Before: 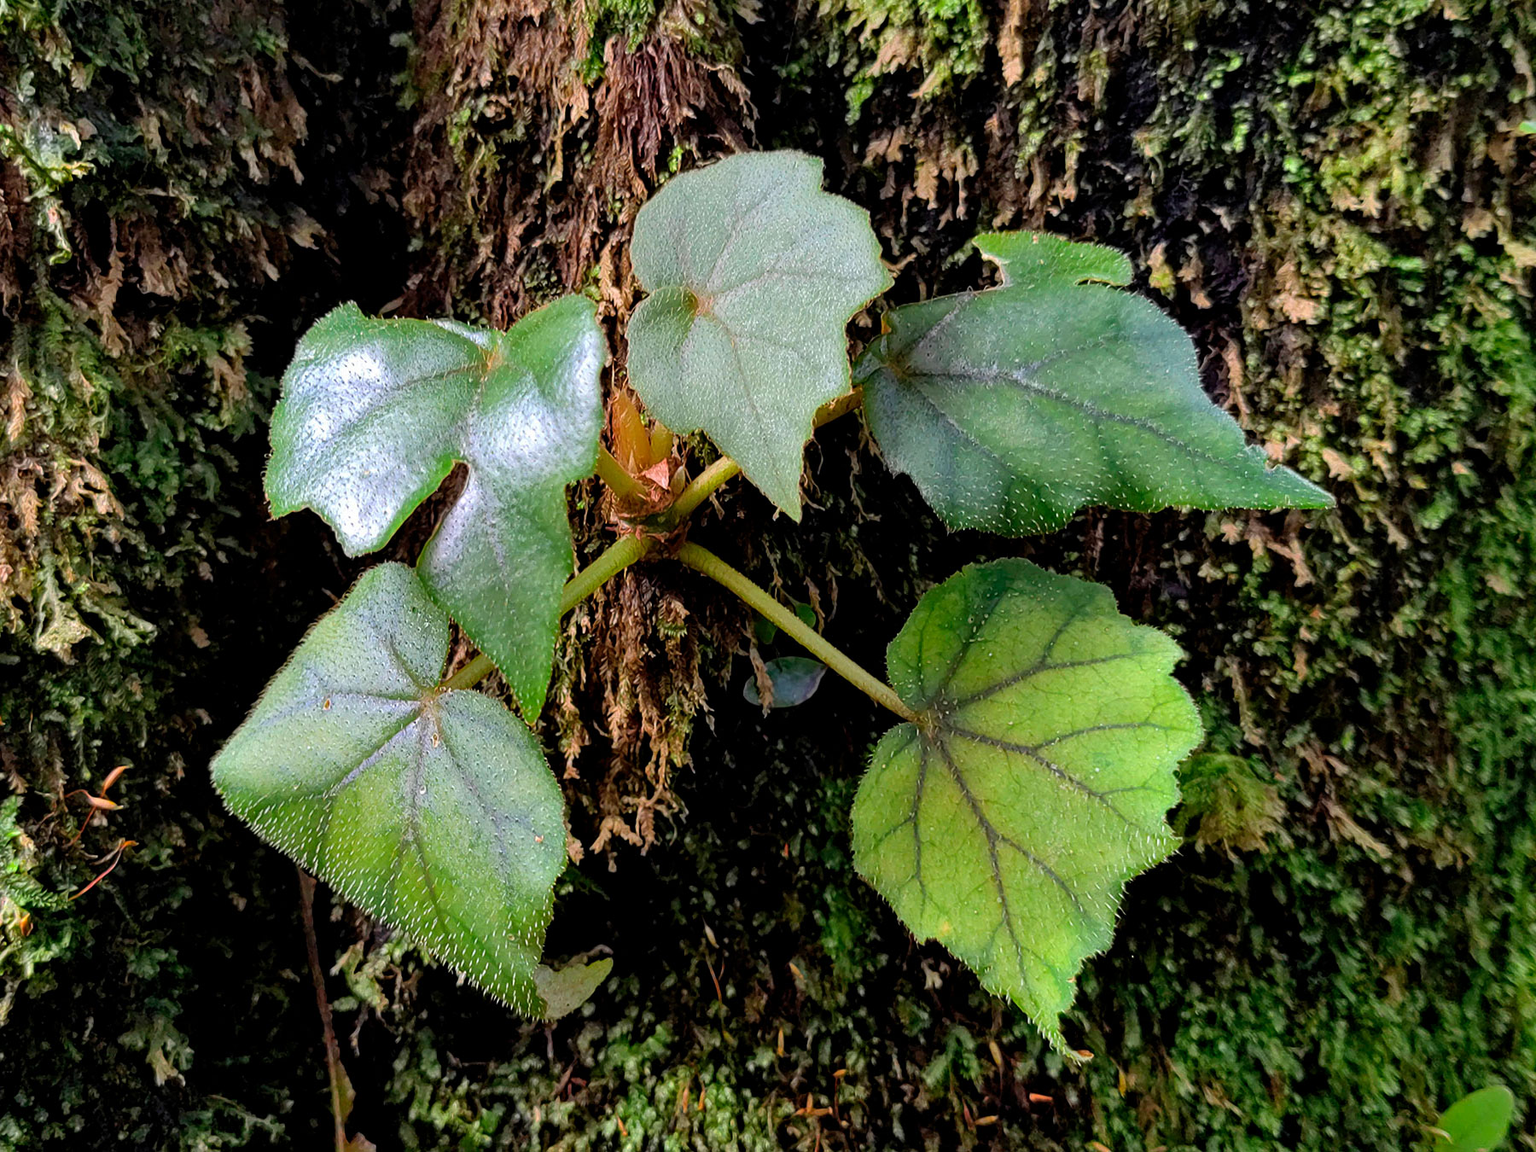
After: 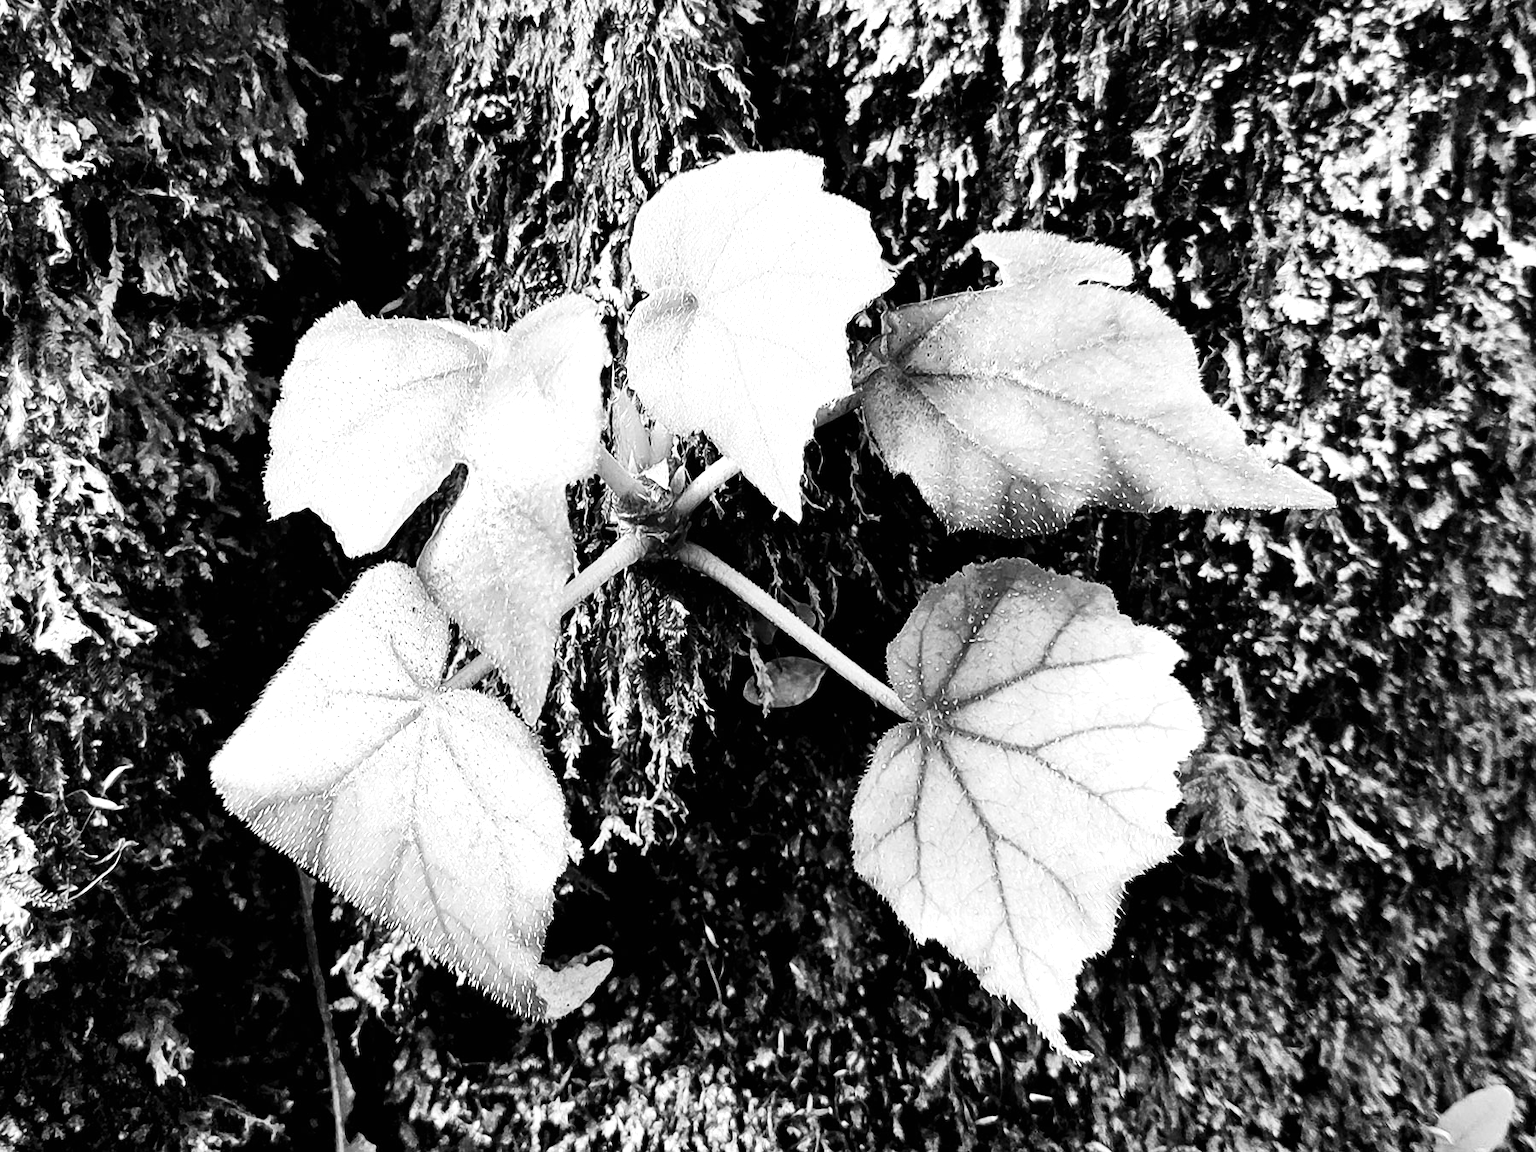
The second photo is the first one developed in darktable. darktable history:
exposure: black level correction 0, exposure 1.388 EV, compensate exposure bias true, compensate highlight preservation false
tone equalizer: on, module defaults
monochrome: on, module defaults
contrast brightness saturation: contrast 0.28
